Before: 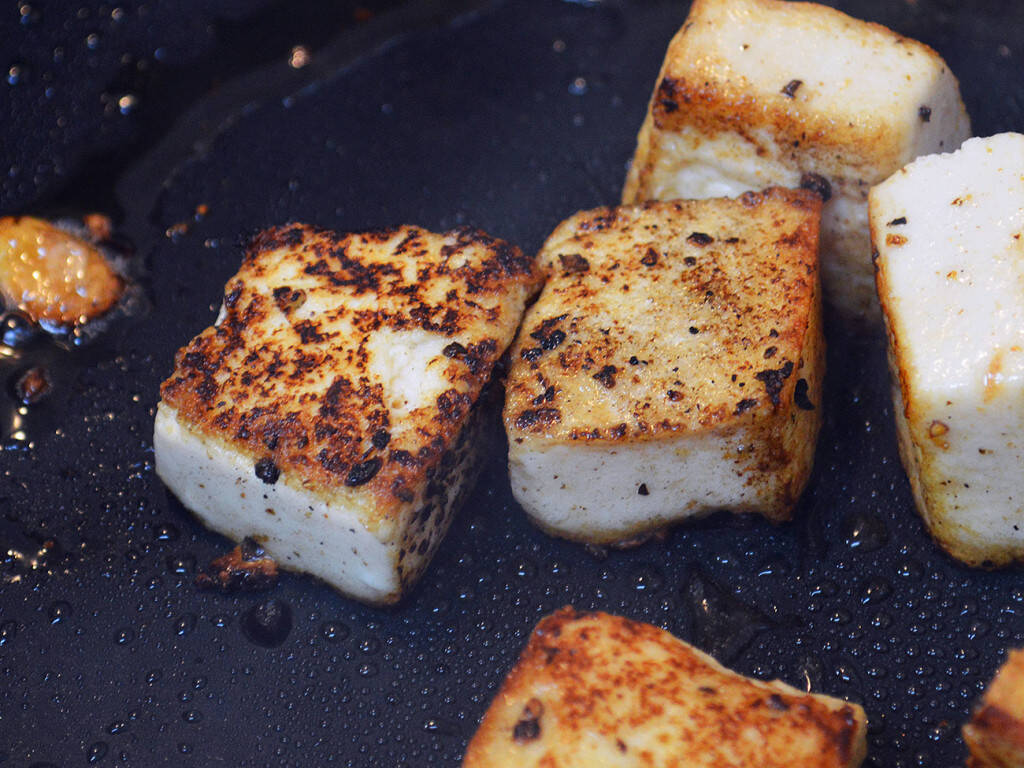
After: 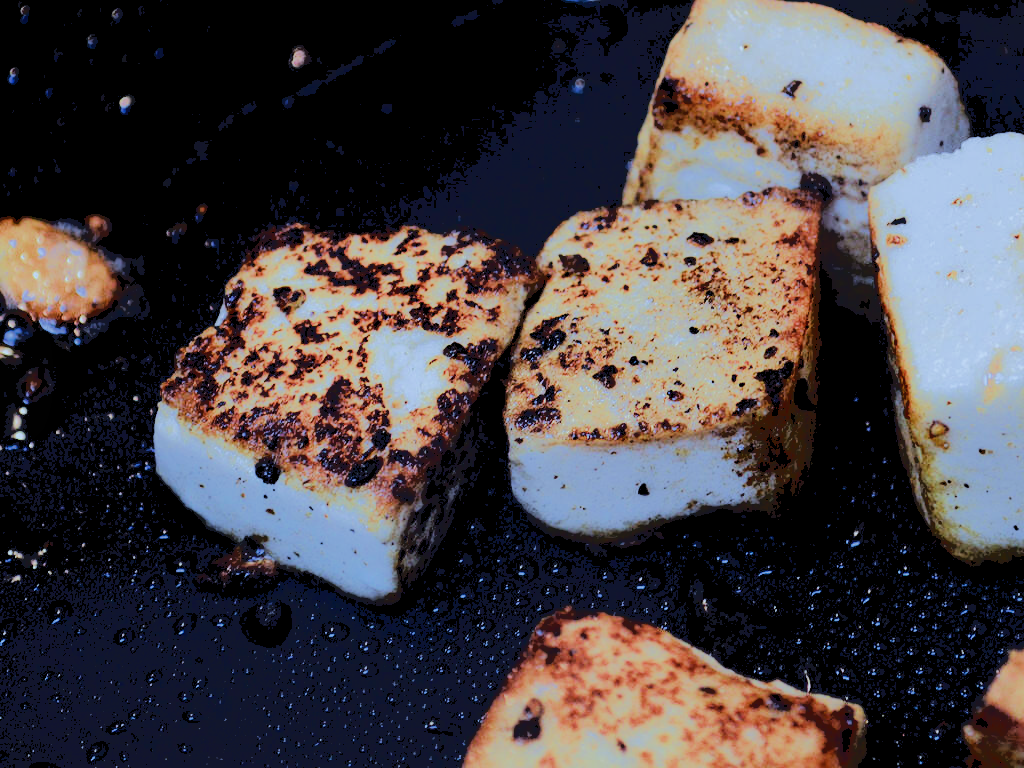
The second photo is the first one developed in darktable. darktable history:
base curve: curves: ch0 [(0.065, 0.026) (0.236, 0.358) (0.53, 0.546) (0.777, 0.841) (0.924, 0.992)], preserve colors average RGB
exposure: black level correction 0.056, exposure -0.039 EV
white balance: red 0.926, green 1.003, blue 1.133
filmic rgb: middle gray luminance 21.73%, black relative exposure -14 EV, white relative exposure 2.96 EV, target black luminance 0%, hardness 8.81, latitude 59.69%, contrast 1.208, highlights saturation mix 5%, shadows ↔ highlights balance 41.6%
rgb levels: preserve colors sum RGB, levels [[0.038, 0.433, 0.934], [0, 0.5, 1], [0, 0.5, 1]]
bloom: size 16%, threshold 98%, strength 20%
color correction: highlights a* -4.18, highlights b* -10.81
